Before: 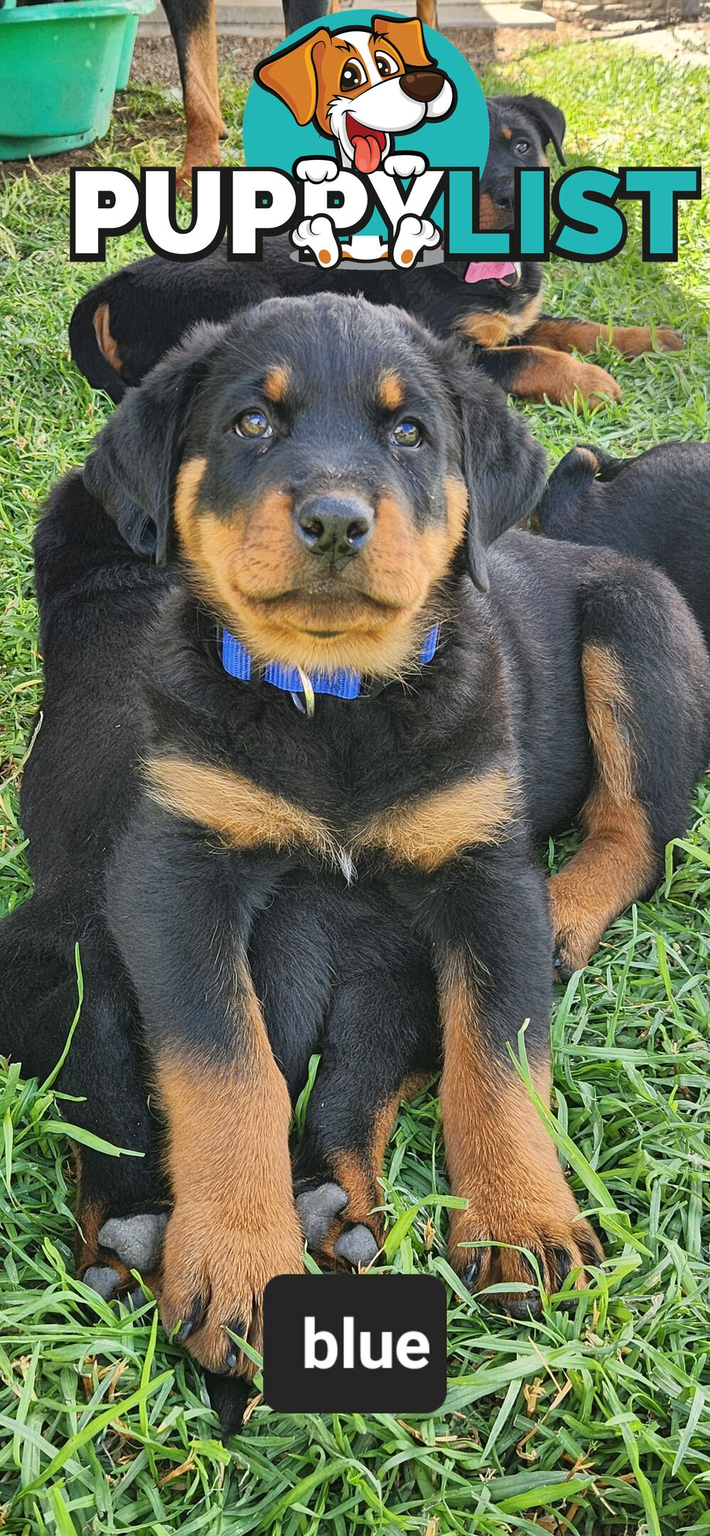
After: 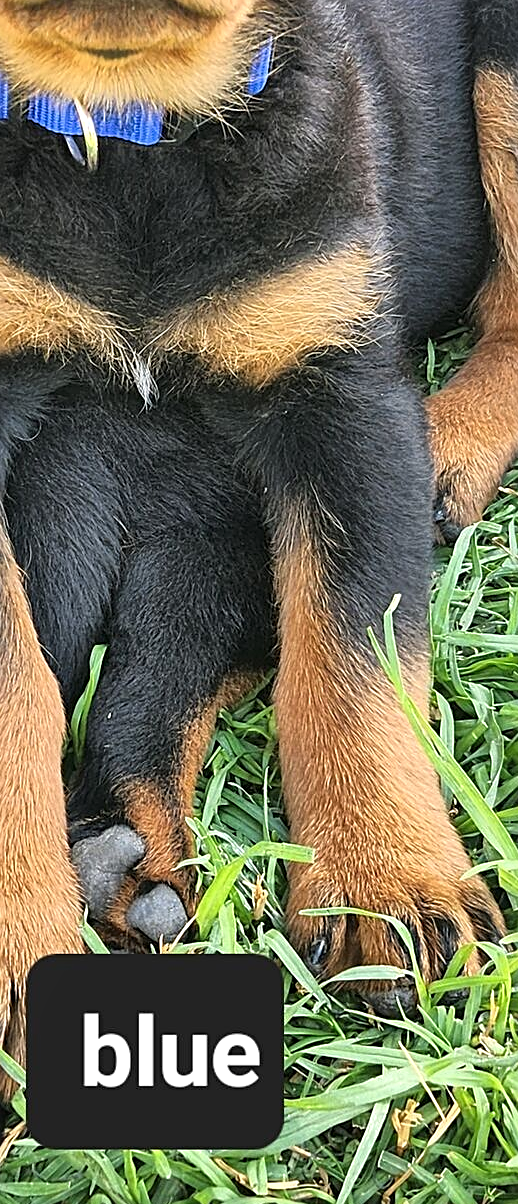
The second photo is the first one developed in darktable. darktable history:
crop: left 34.532%, top 38.839%, right 13.535%, bottom 5.381%
sharpen: amount 0.498
tone equalizer: -8 EV -0.44 EV, -7 EV -0.39 EV, -6 EV -0.324 EV, -5 EV -0.198 EV, -3 EV 0.188 EV, -2 EV 0.352 EV, -1 EV 0.382 EV, +0 EV 0.399 EV
color correction: highlights b* -0.054
local contrast: mode bilateral grid, contrast 20, coarseness 50, detail 121%, midtone range 0.2
